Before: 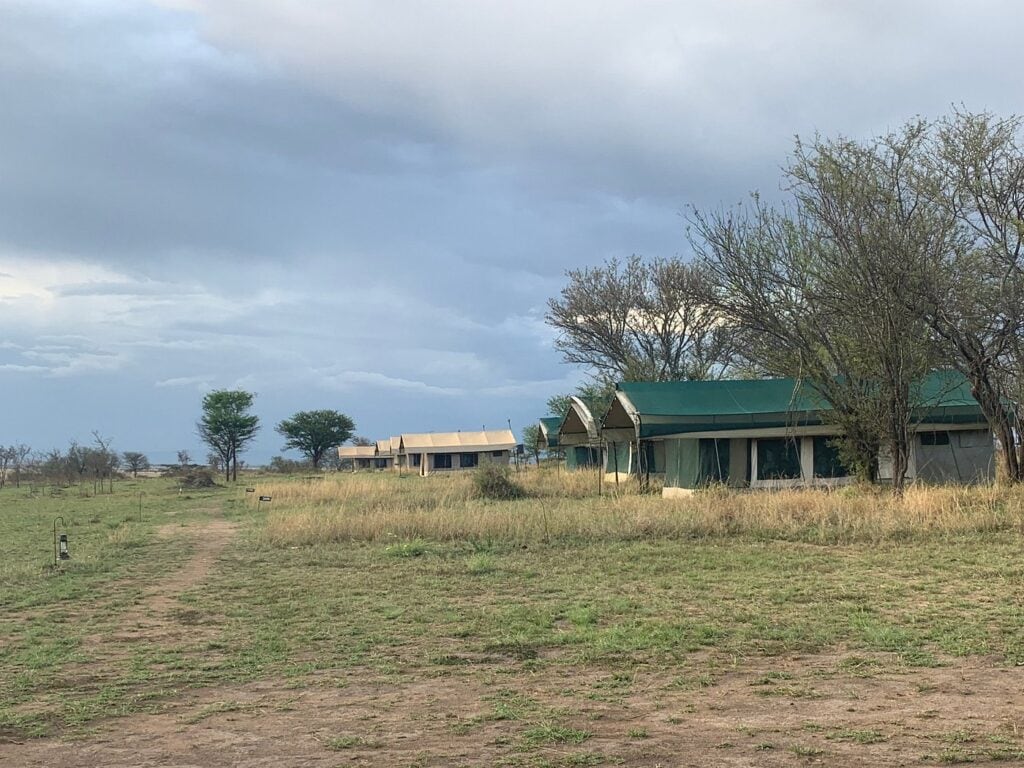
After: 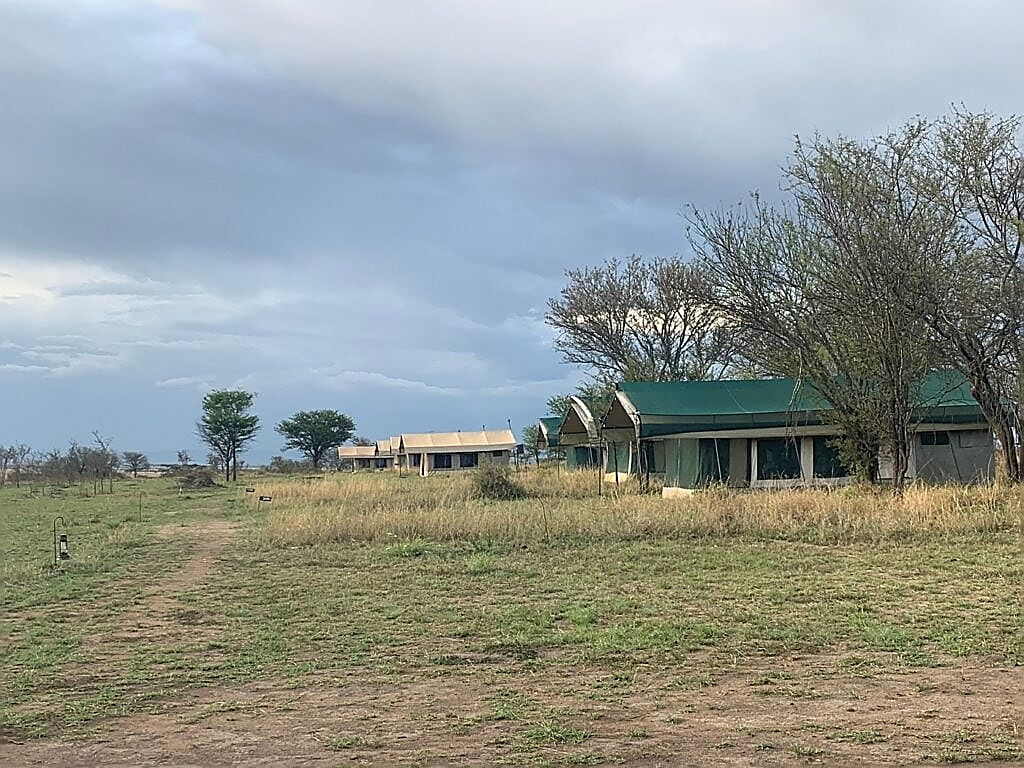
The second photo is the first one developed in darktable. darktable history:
sharpen: radius 1.357, amount 1.261, threshold 0.697
